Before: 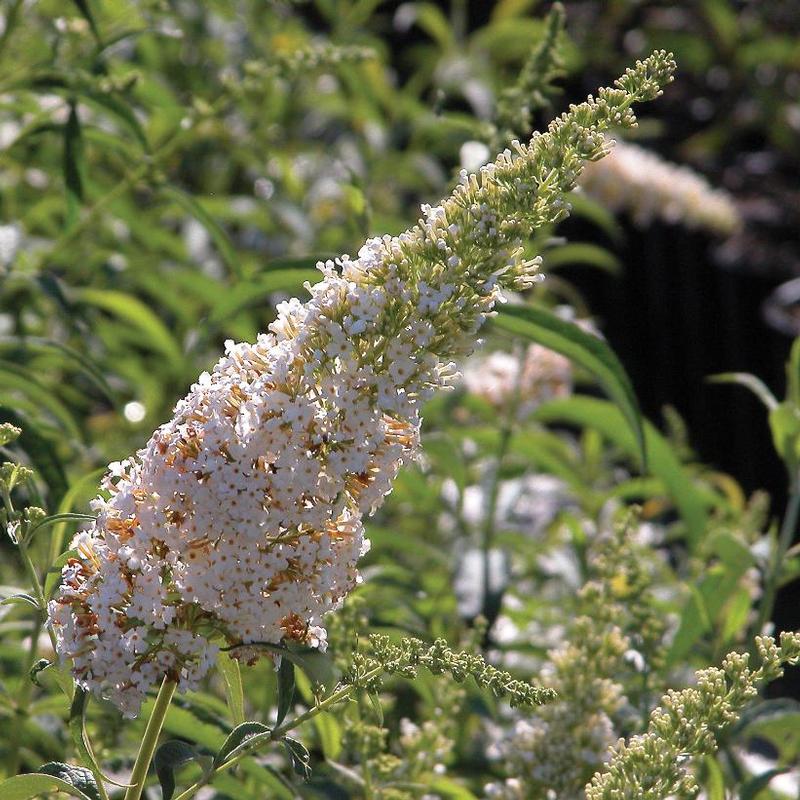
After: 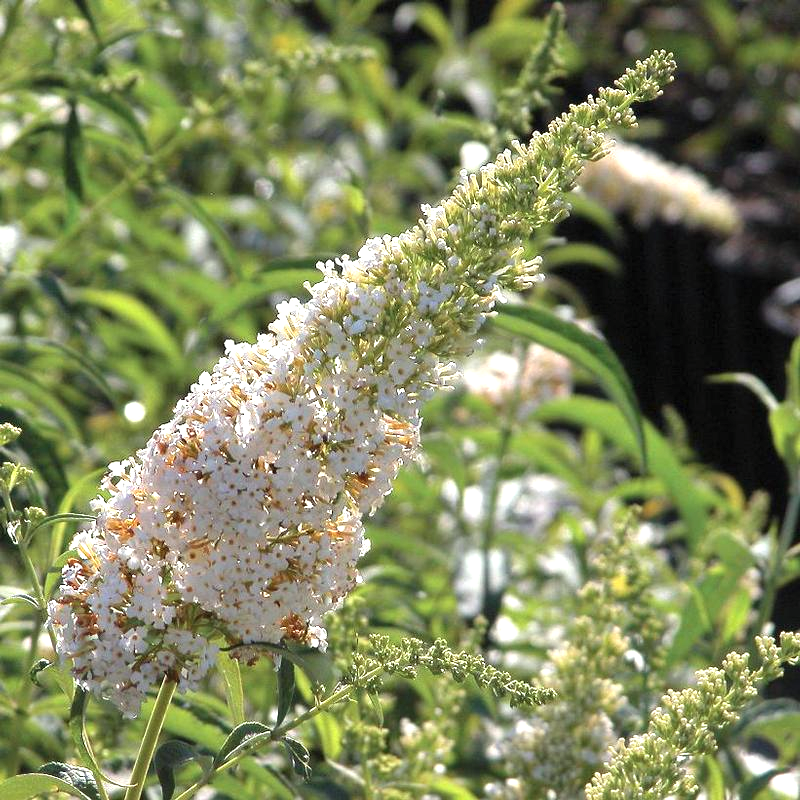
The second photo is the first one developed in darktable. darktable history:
exposure: black level correction 0, exposure 0.703 EV, compensate highlight preservation false
color correction: highlights a* -4.68, highlights b* 5.04, saturation 0.943
